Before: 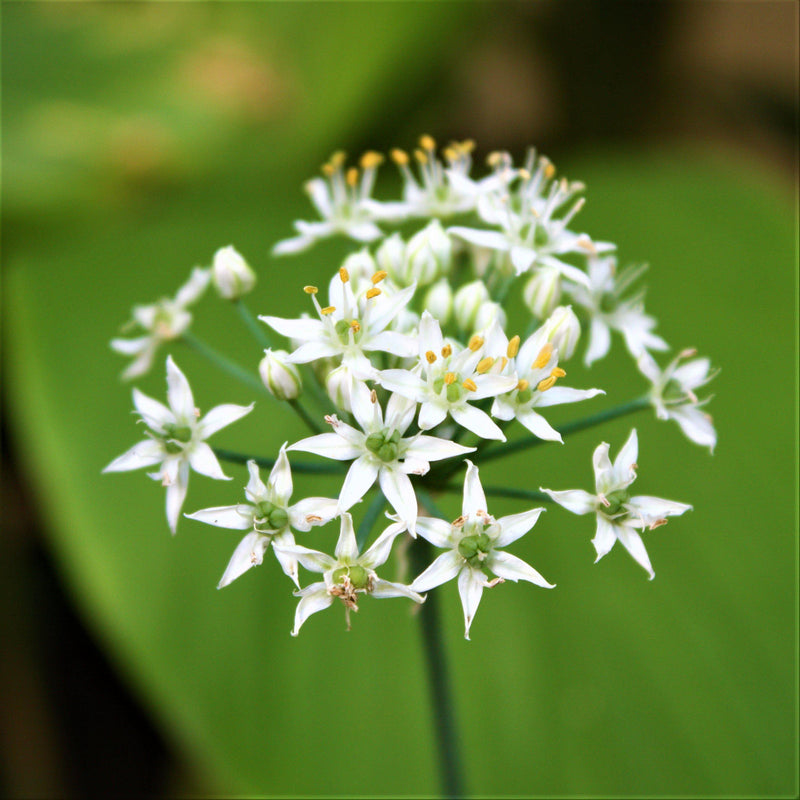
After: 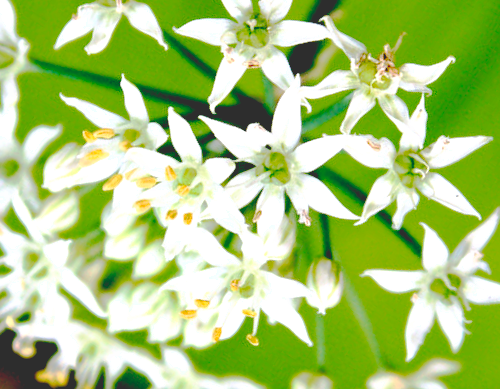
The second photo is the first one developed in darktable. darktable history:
crop and rotate: angle 147.4°, left 9.163%, top 15.677%, right 4.43%, bottom 17.096%
exposure: black level correction 0, exposure 0.301 EV, compensate exposure bias true, compensate highlight preservation false
base curve: curves: ch0 [(0.065, 0.026) (0.236, 0.358) (0.53, 0.546) (0.777, 0.841) (0.924, 0.992)], preserve colors none
